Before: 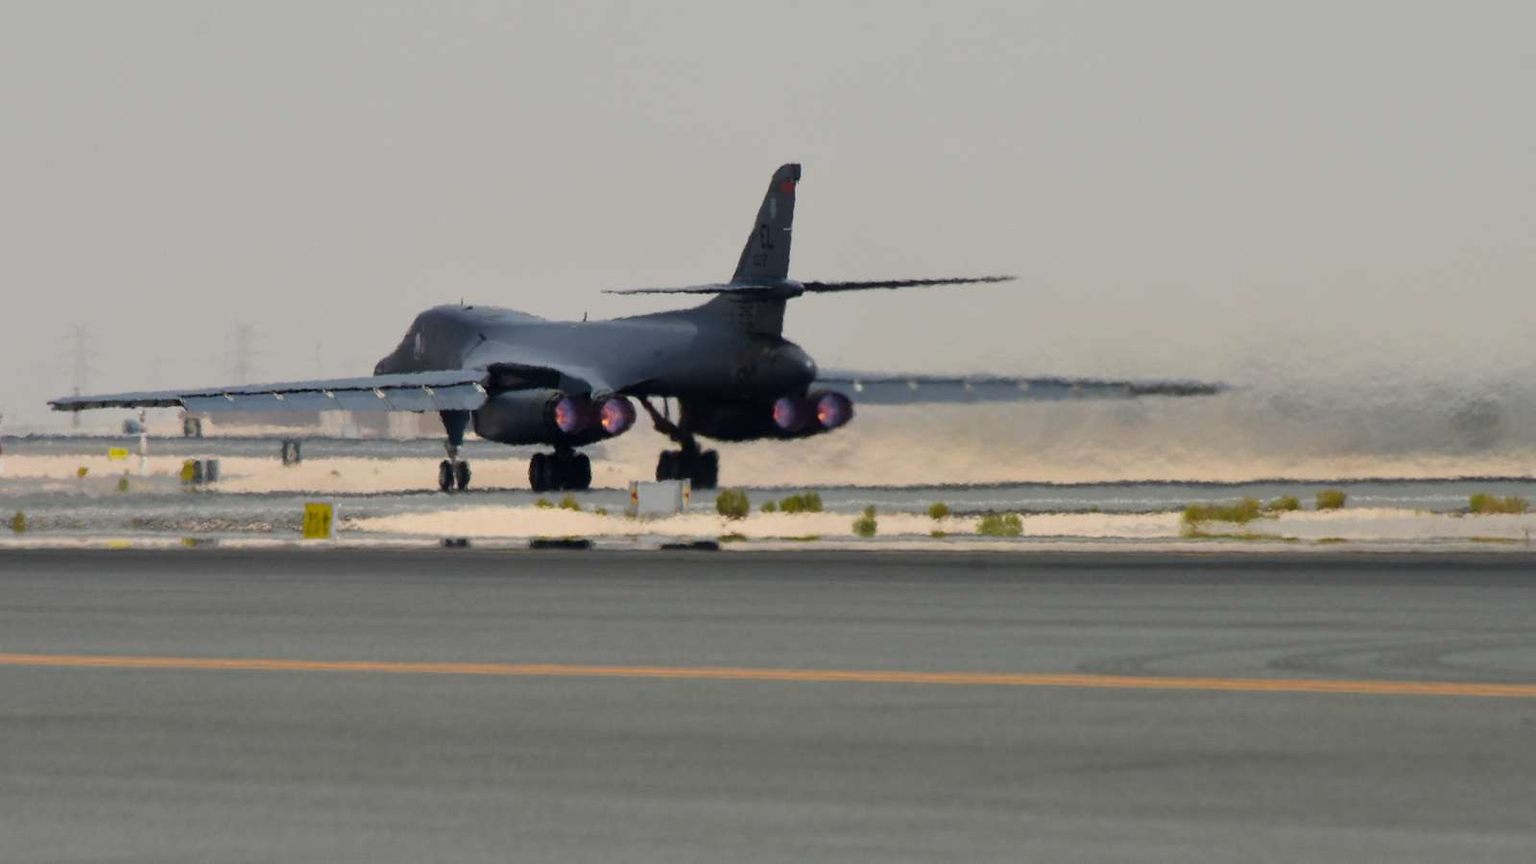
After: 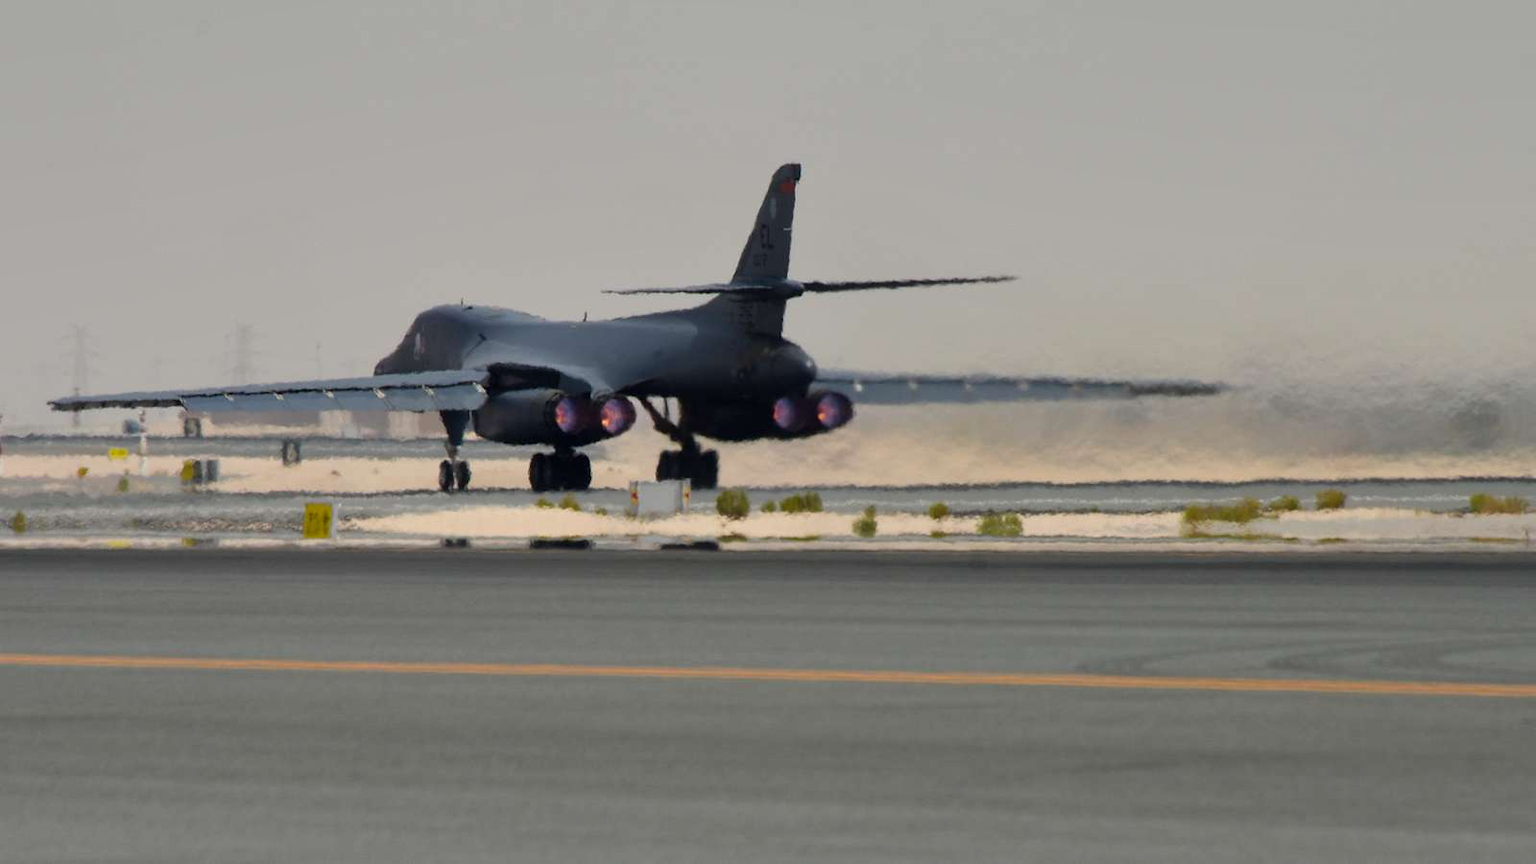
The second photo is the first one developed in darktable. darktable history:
shadows and highlights: radius 336.69, shadows 28.23, soften with gaussian
